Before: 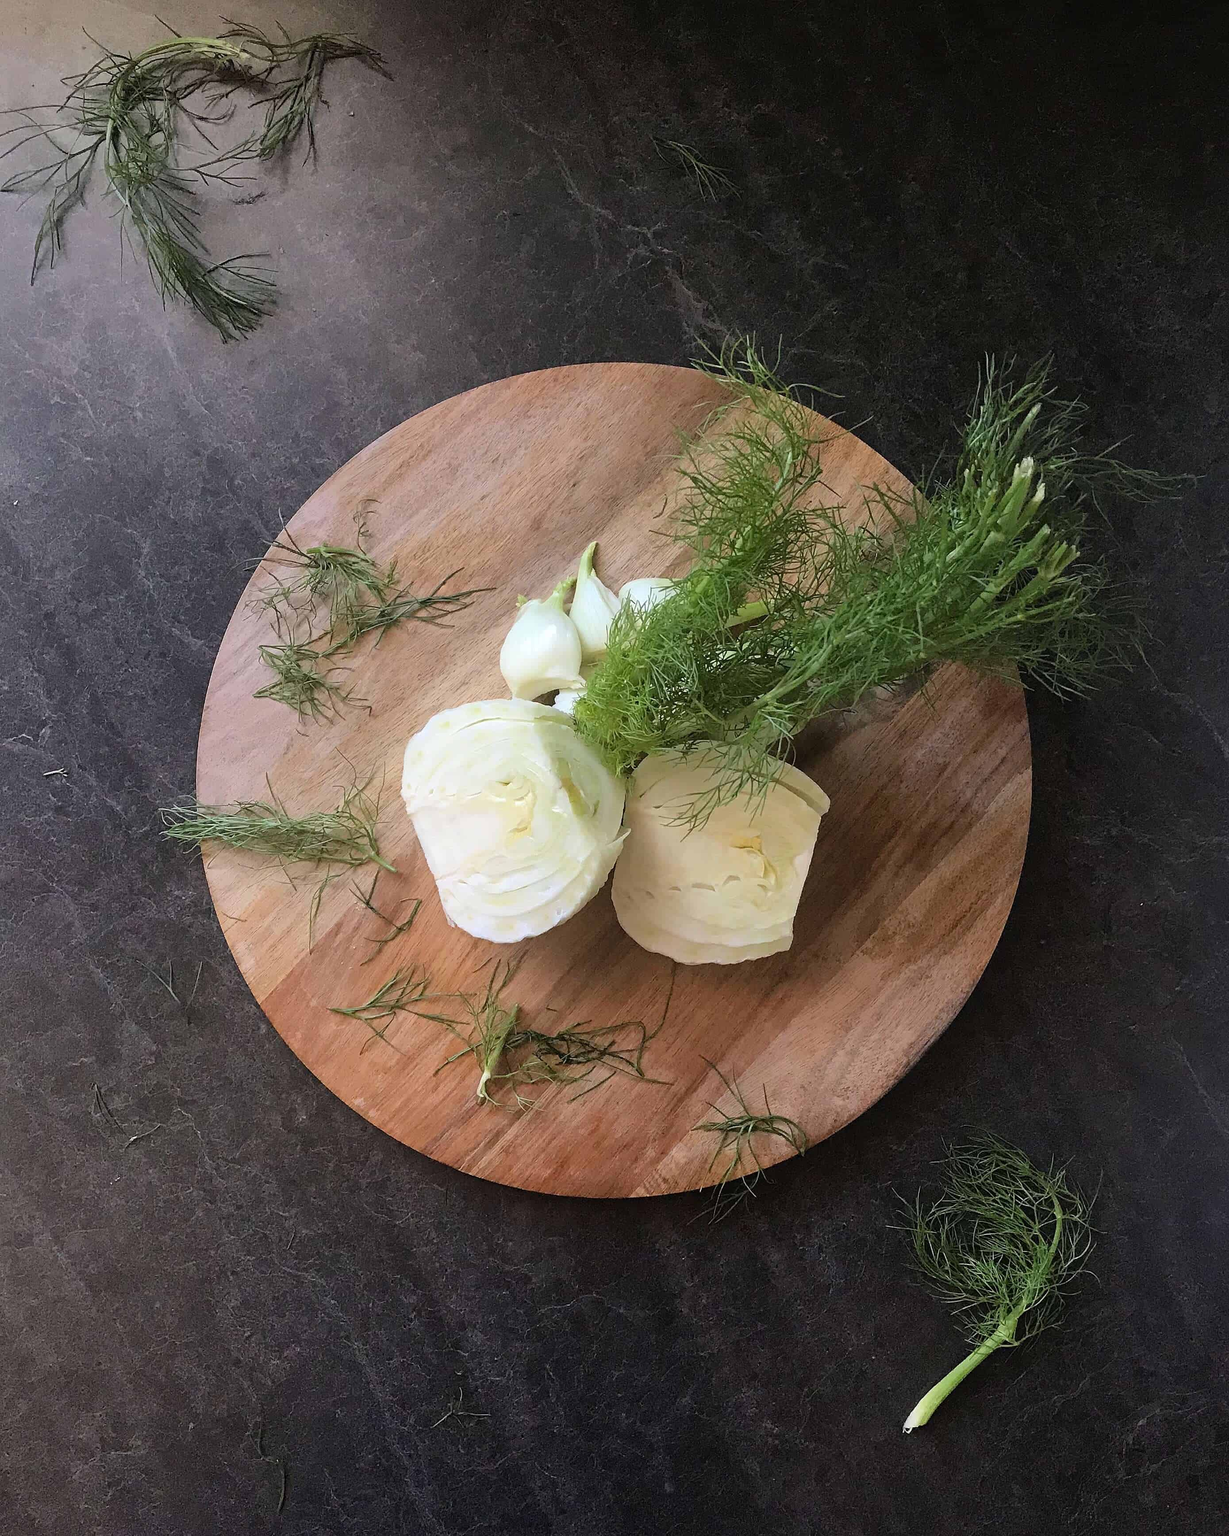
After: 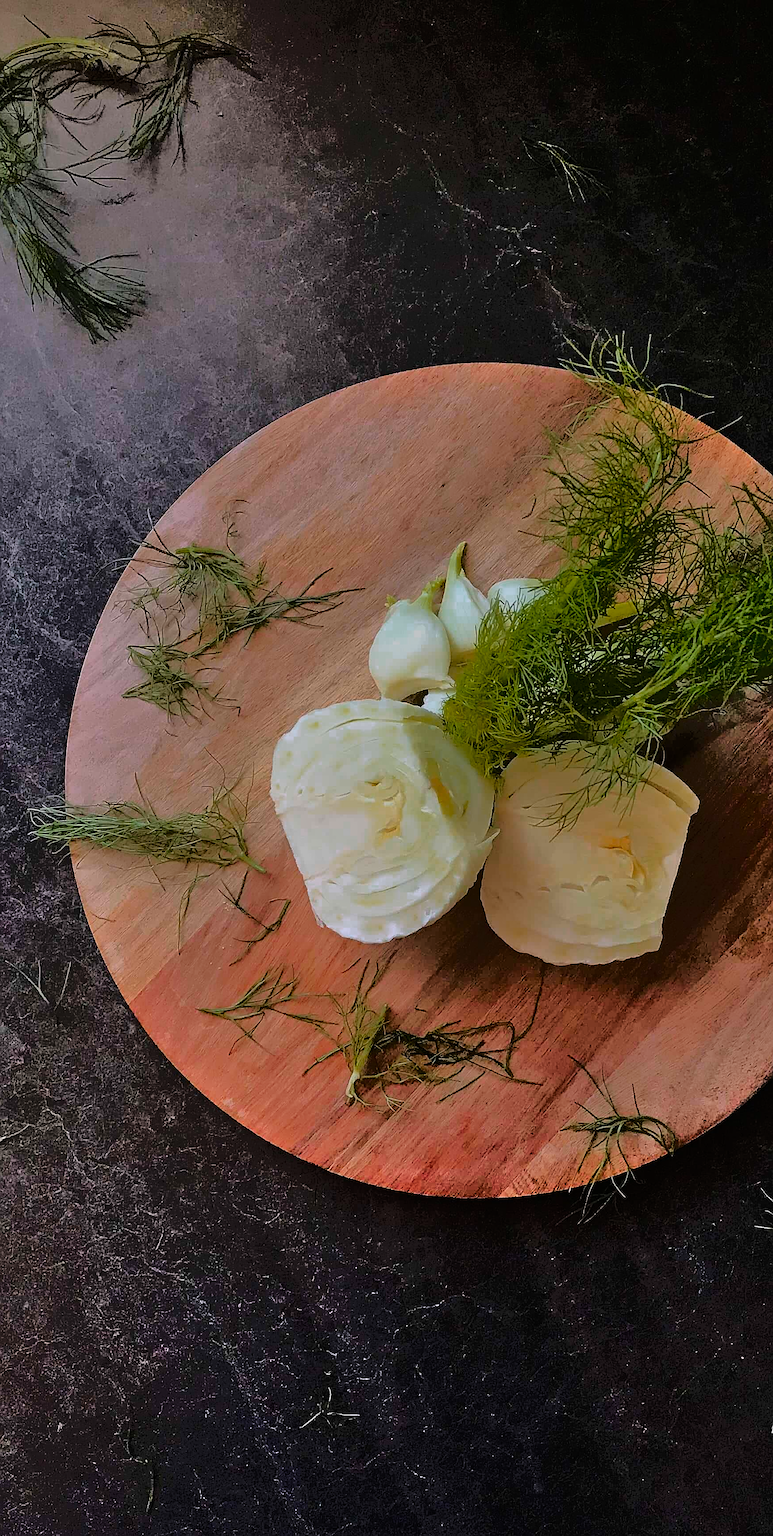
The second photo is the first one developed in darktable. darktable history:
crop: left 10.719%, right 26.323%
contrast brightness saturation: contrast 0.039, saturation 0.154
shadows and highlights: soften with gaussian
sharpen: on, module defaults
tone equalizer: -8 EV -1.81 EV, -7 EV -1.13 EV, -6 EV -1.64 EV, edges refinement/feathering 500, mask exposure compensation -1.57 EV, preserve details no
exposure: exposure -0.957 EV, compensate highlight preservation false
color zones: curves: ch0 [(0.473, 0.374) (0.742, 0.784)]; ch1 [(0.354, 0.737) (0.742, 0.705)]; ch2 [(0.318, 0.421) (0.758, 0.532)]
